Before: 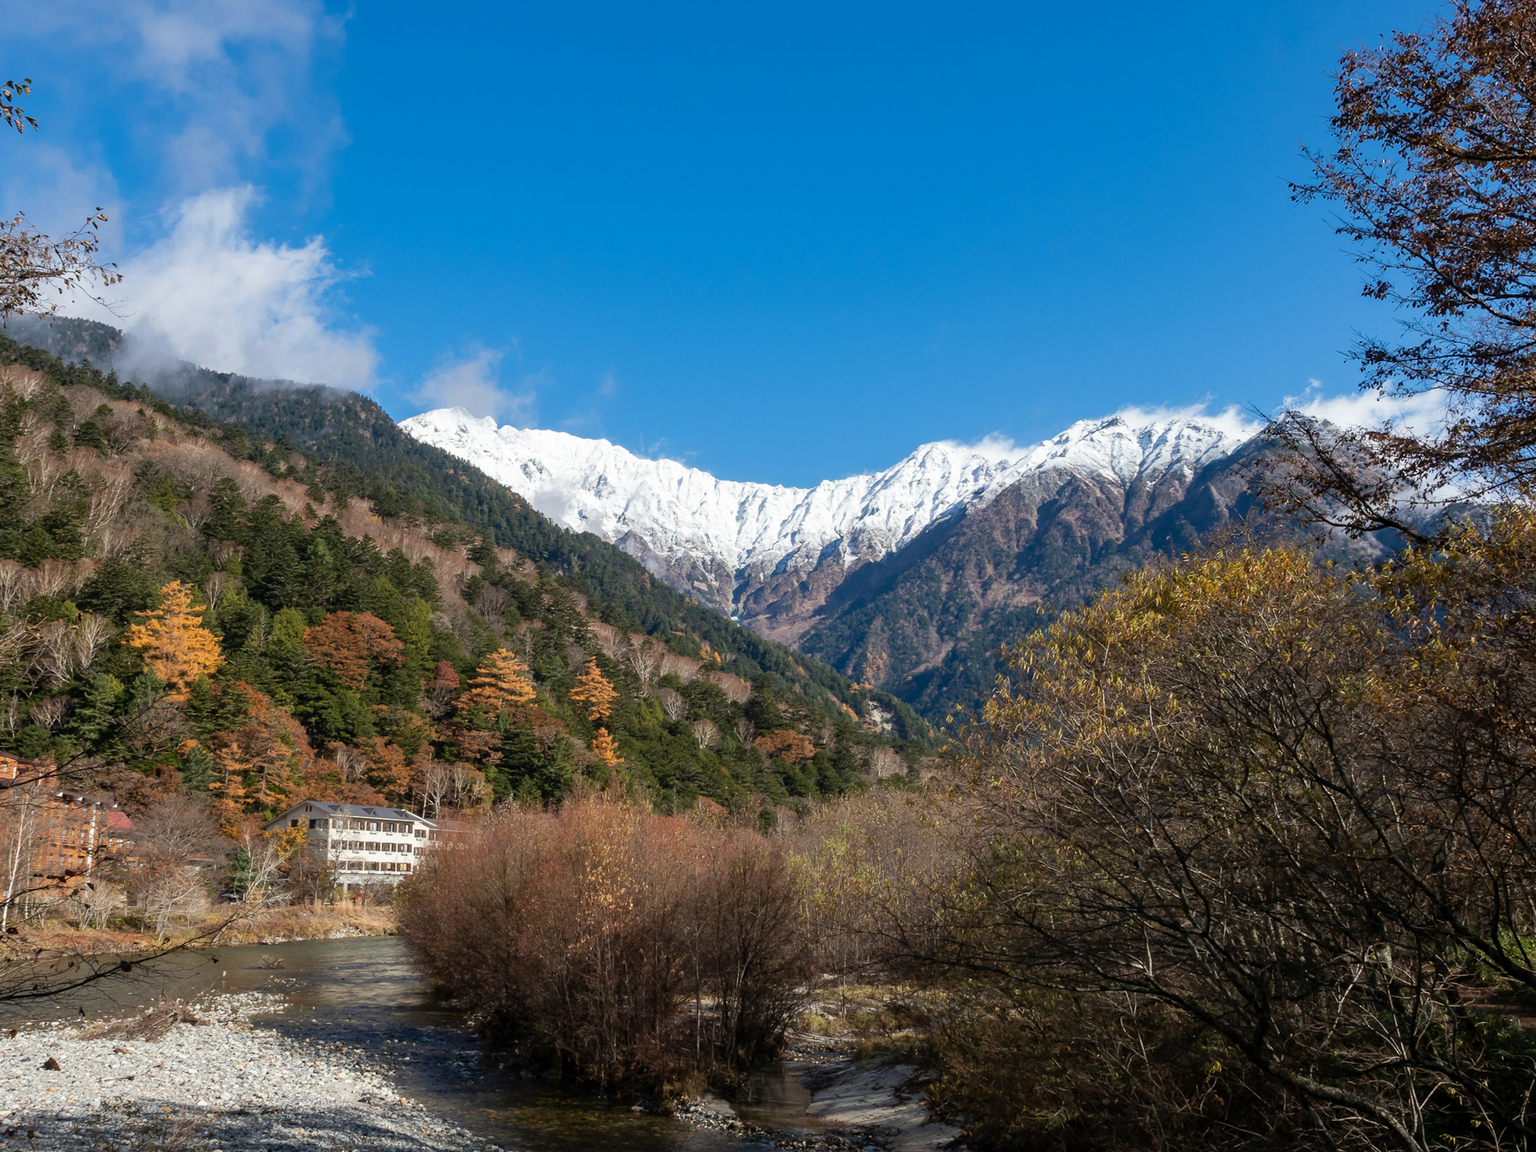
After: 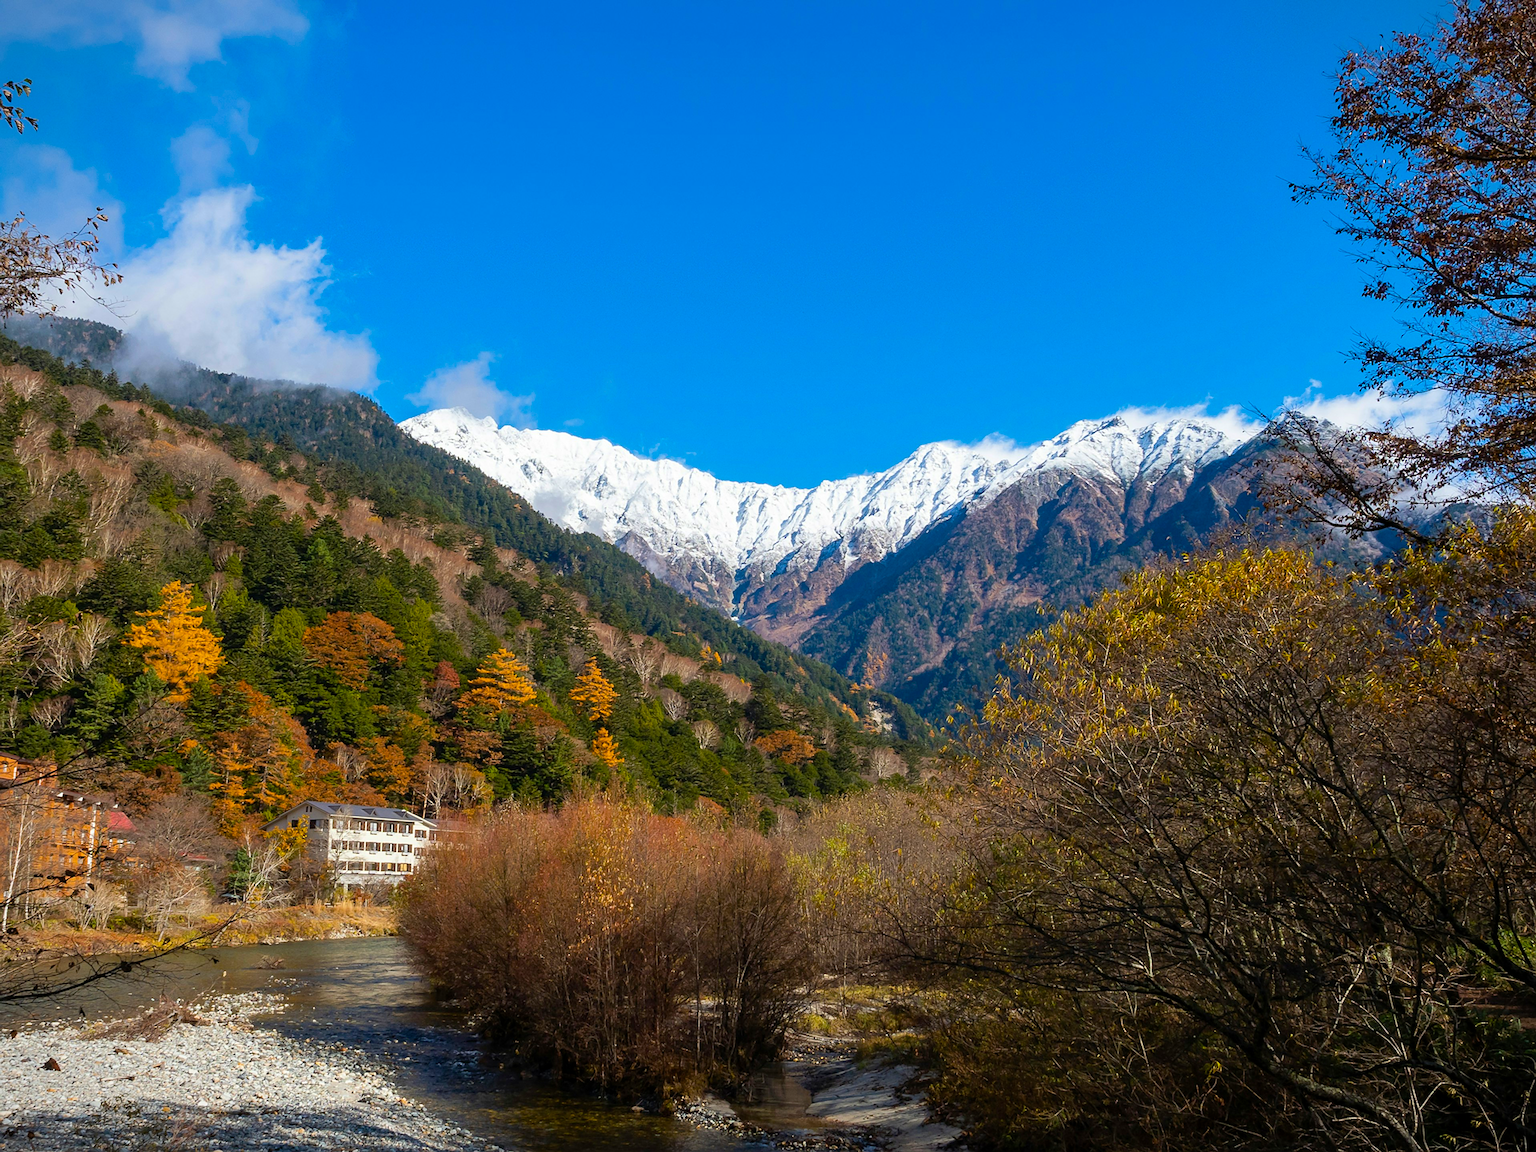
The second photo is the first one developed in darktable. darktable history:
sharpen: on, module defaults
color balance rgb: perceptual saturation grading › global saturation 30.371%, global vibrance 32.596%
vignetting: fall-off start 97.29%, fall-off radius 79.4%, width/height ratio 1.106, unbound false
